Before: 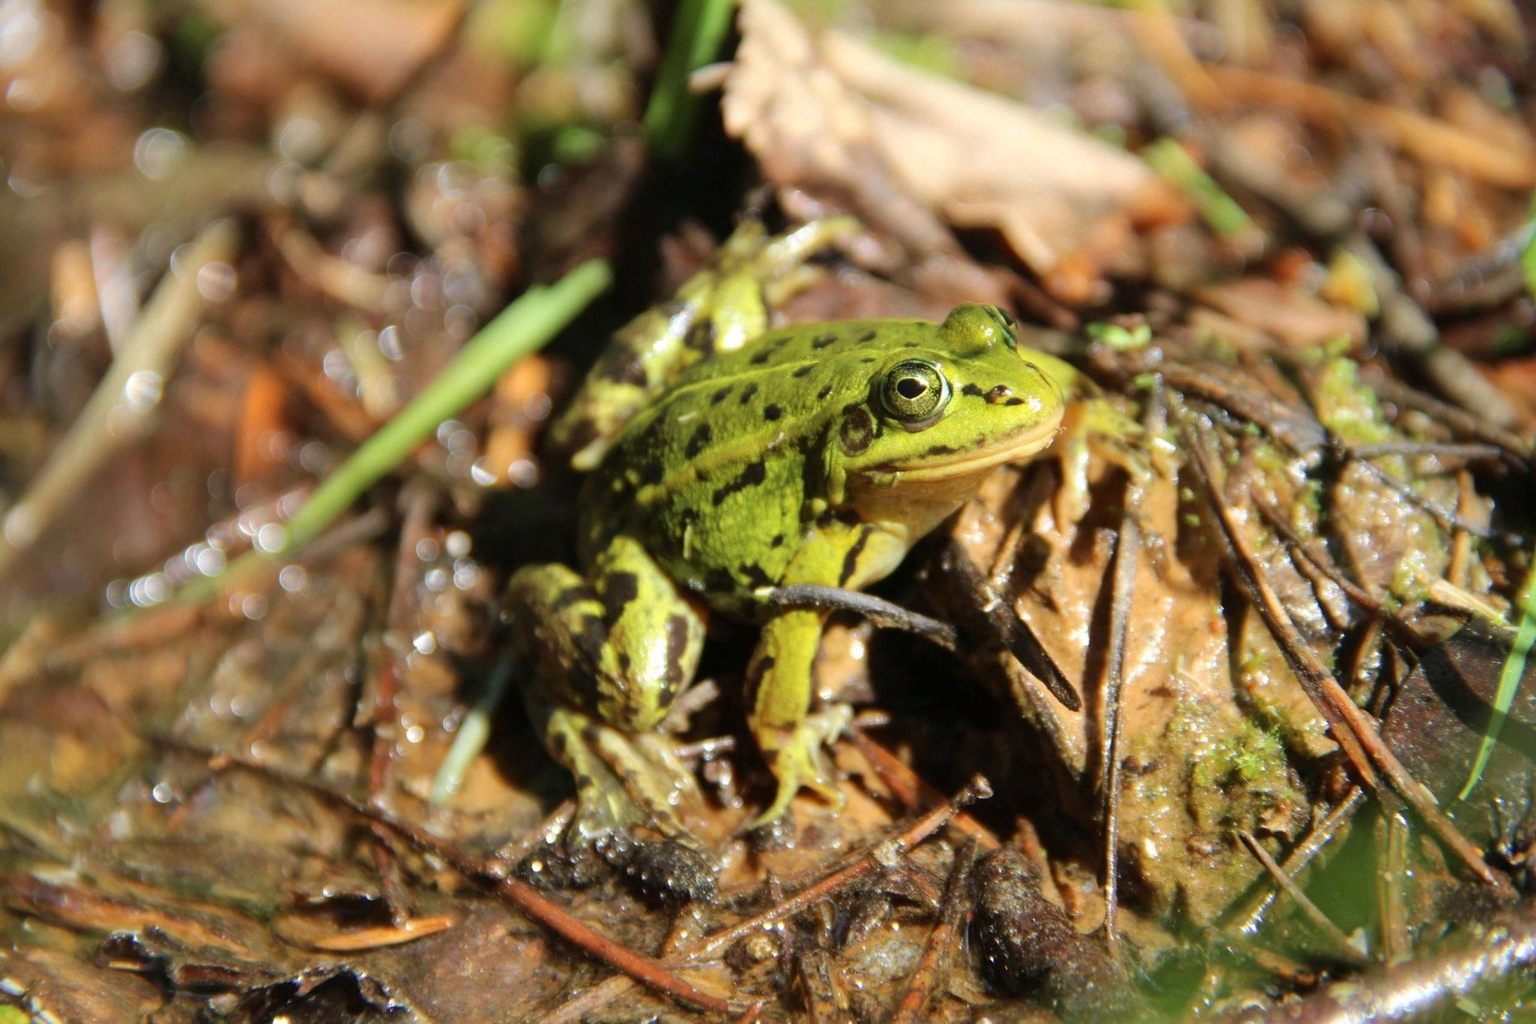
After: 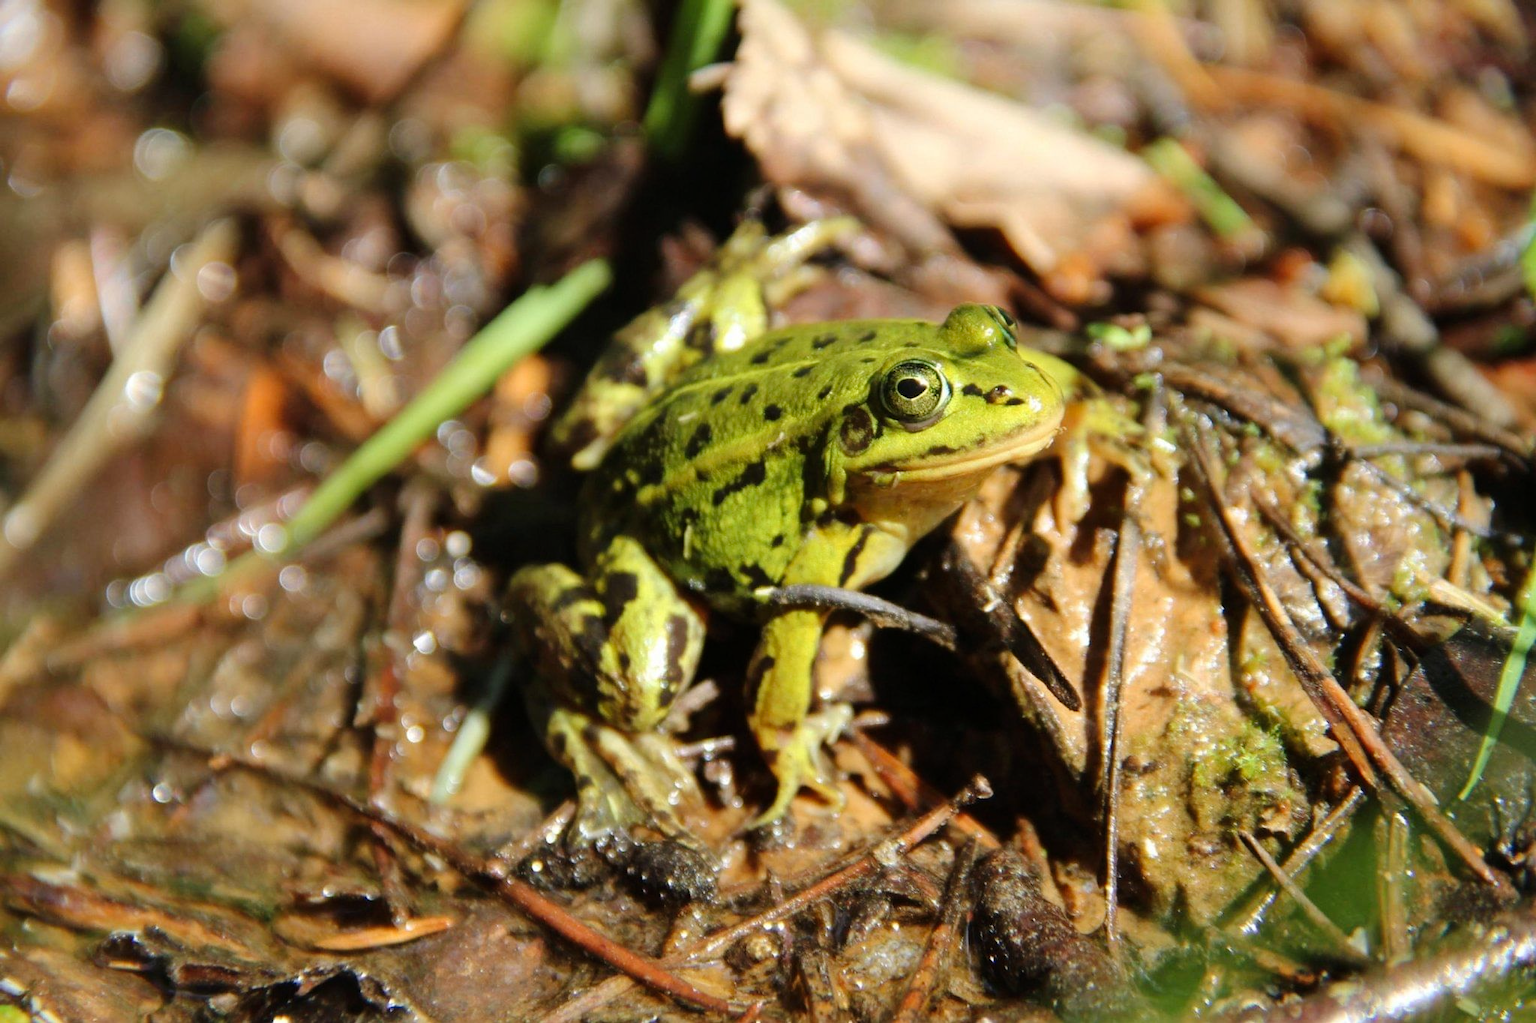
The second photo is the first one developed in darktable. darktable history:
tone curve: curves: ch0 [(0, 0) (0.08, 0.056) (0.4, 0.4) (0.6, 0.612) (0.92, 0.924) (1, 1)], preserve colors none
